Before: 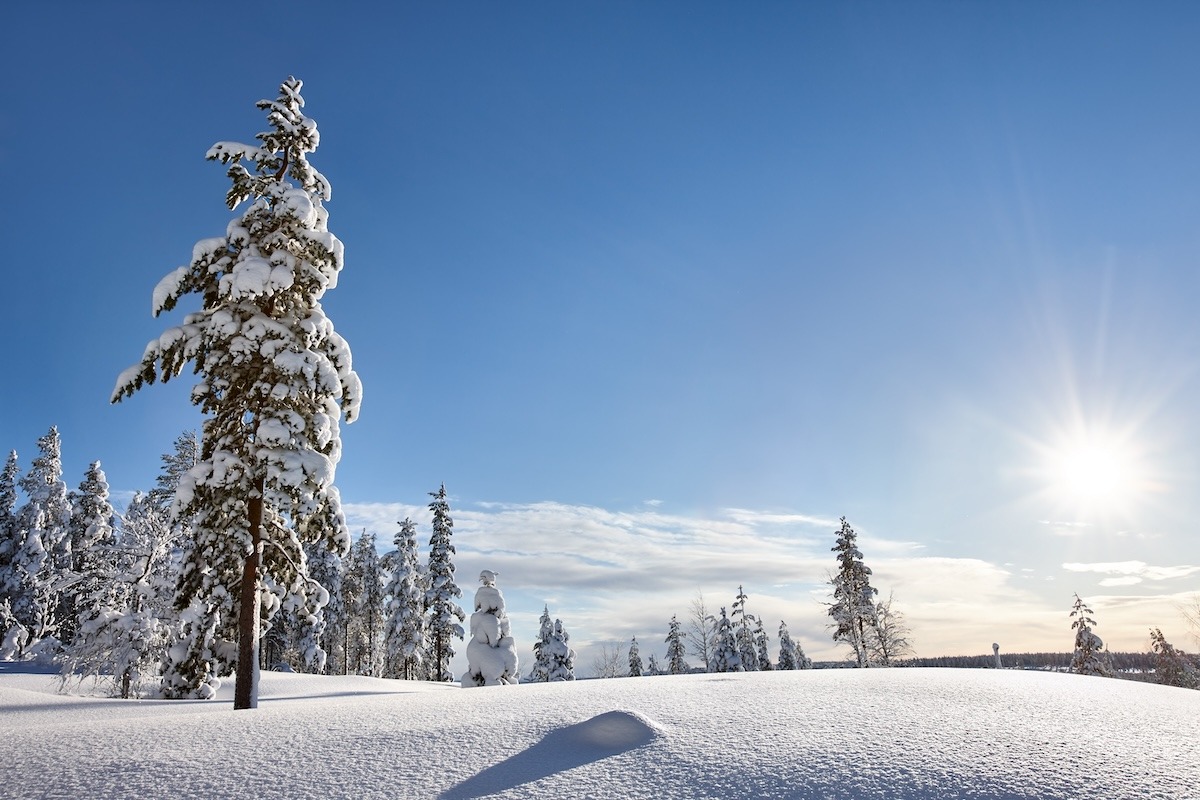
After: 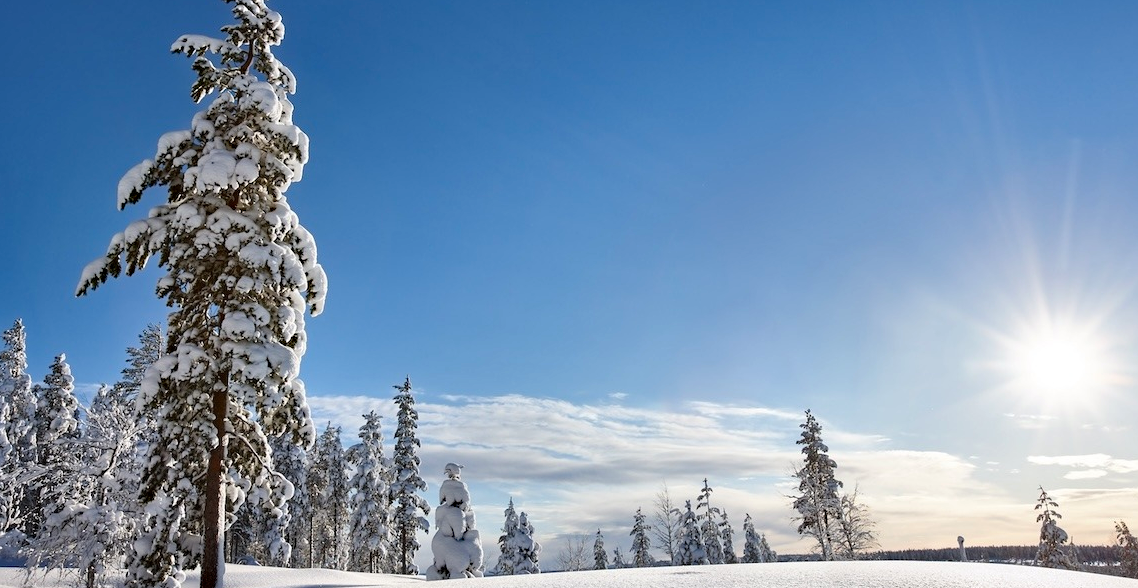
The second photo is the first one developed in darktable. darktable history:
haze removal: strength 0.296, distance 0.245, compatibility mode true, adaptive false
crop and rotate: left 2.976%, top 13.602%, right 2.131%, bottom 12.866%
